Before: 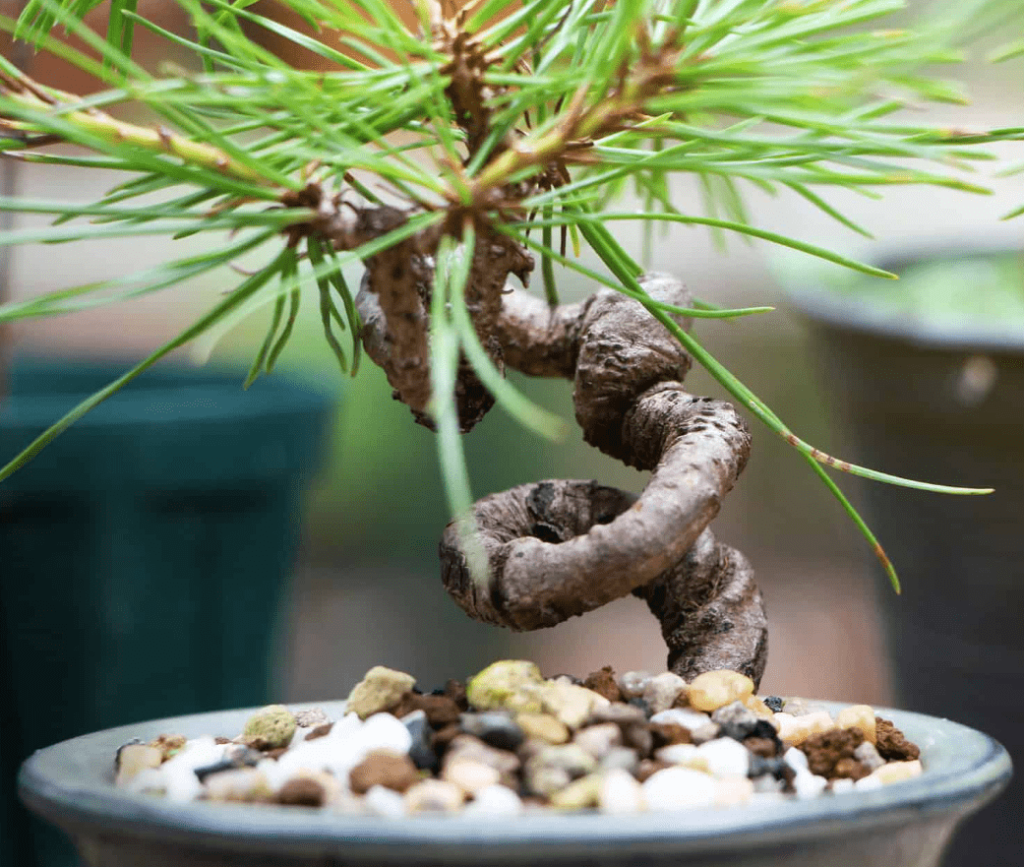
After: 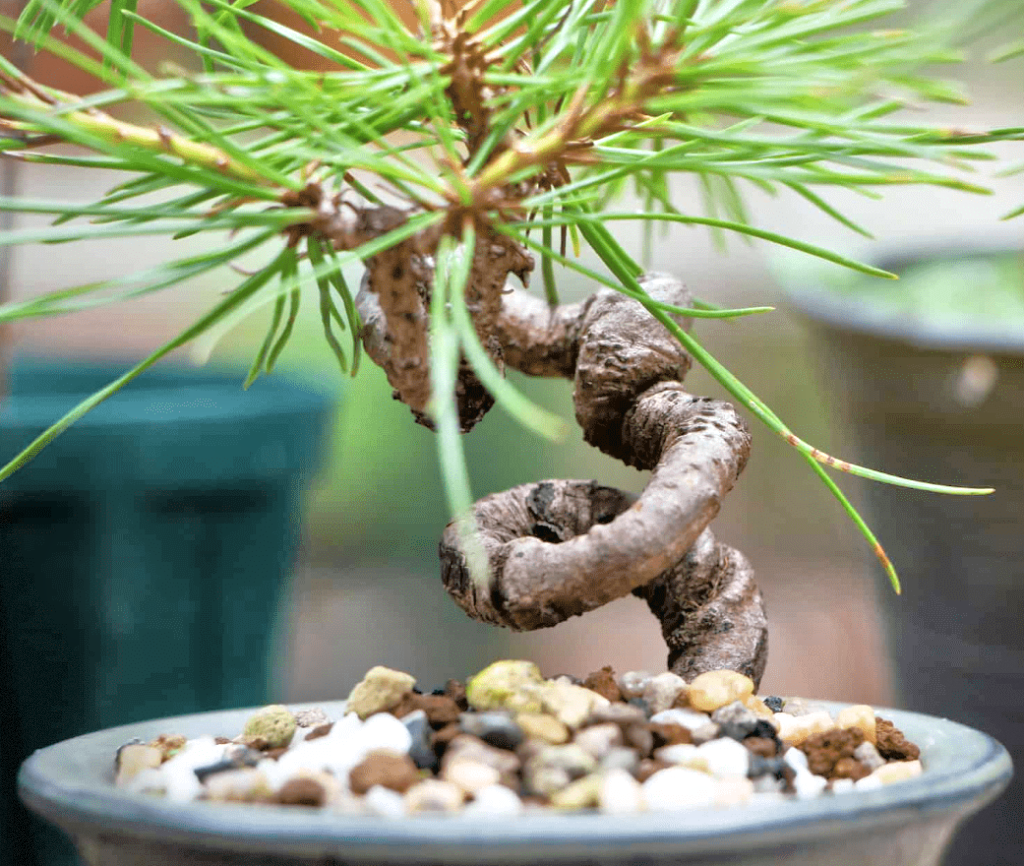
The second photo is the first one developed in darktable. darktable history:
tone equalizer: -7 EV 0.15 EV, -6 EV 0.6 EV, -5 EV 1.15 EV, -4 EV 1.33 EV, -3 EV 1.15 EV, -2 EV 0.6 EV, -1 EV 0.15 EV, mask exposure compensation -0.5 EV
vignetting: fall-off start 100%, fall-off radius 71%, brightness -0.434, saturation -0.2, width/height ratio 1.178, dithering 8-bit output, unbound false
local contrast: mode bilateral grid, contrast 20, coarseness 50, detail 120%, midtone range 0.2
crop: bottom 0.071%
